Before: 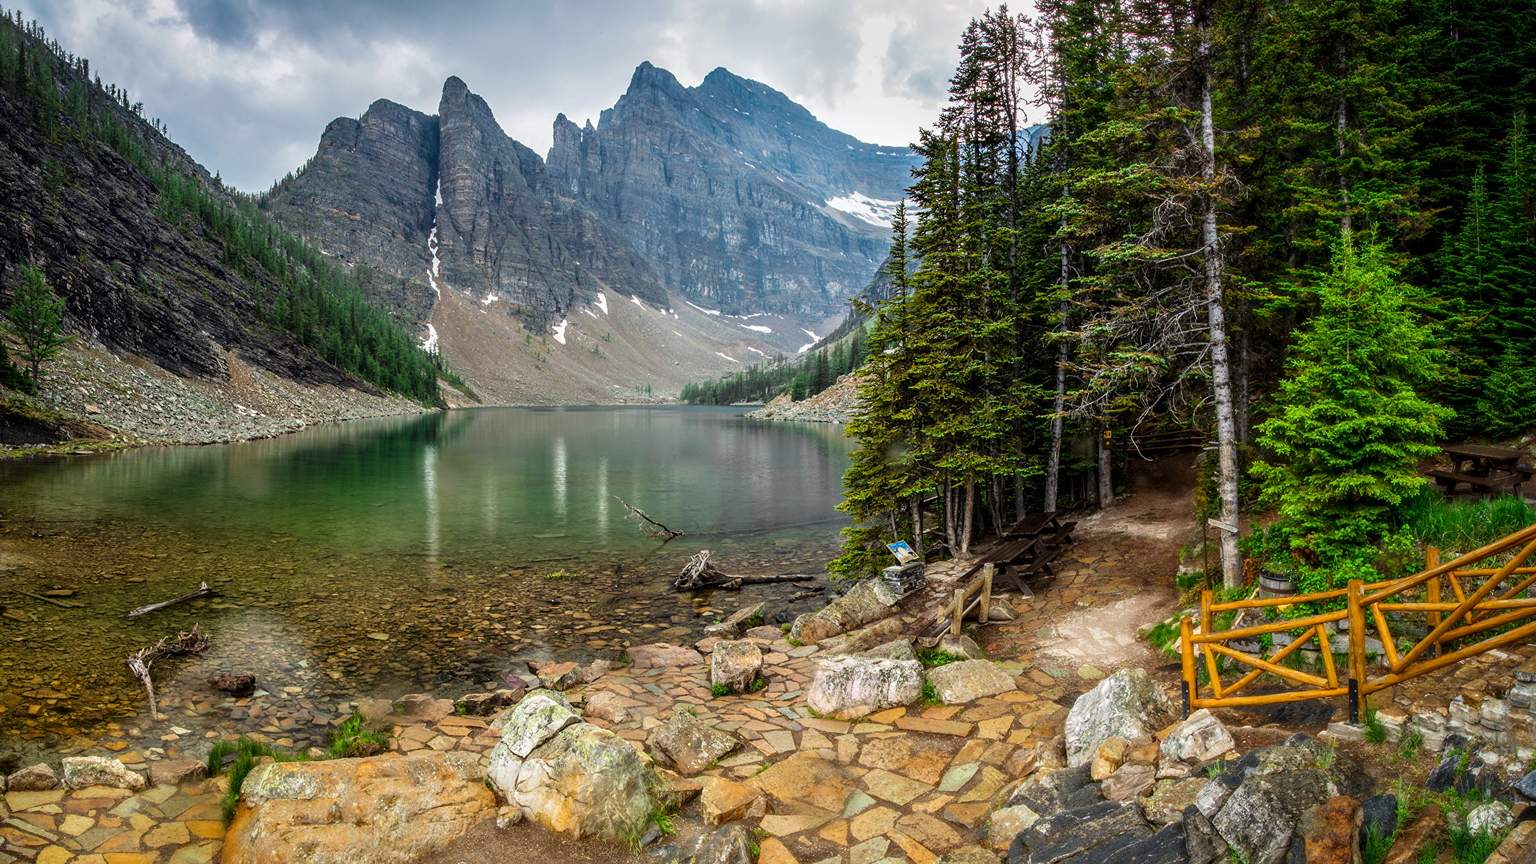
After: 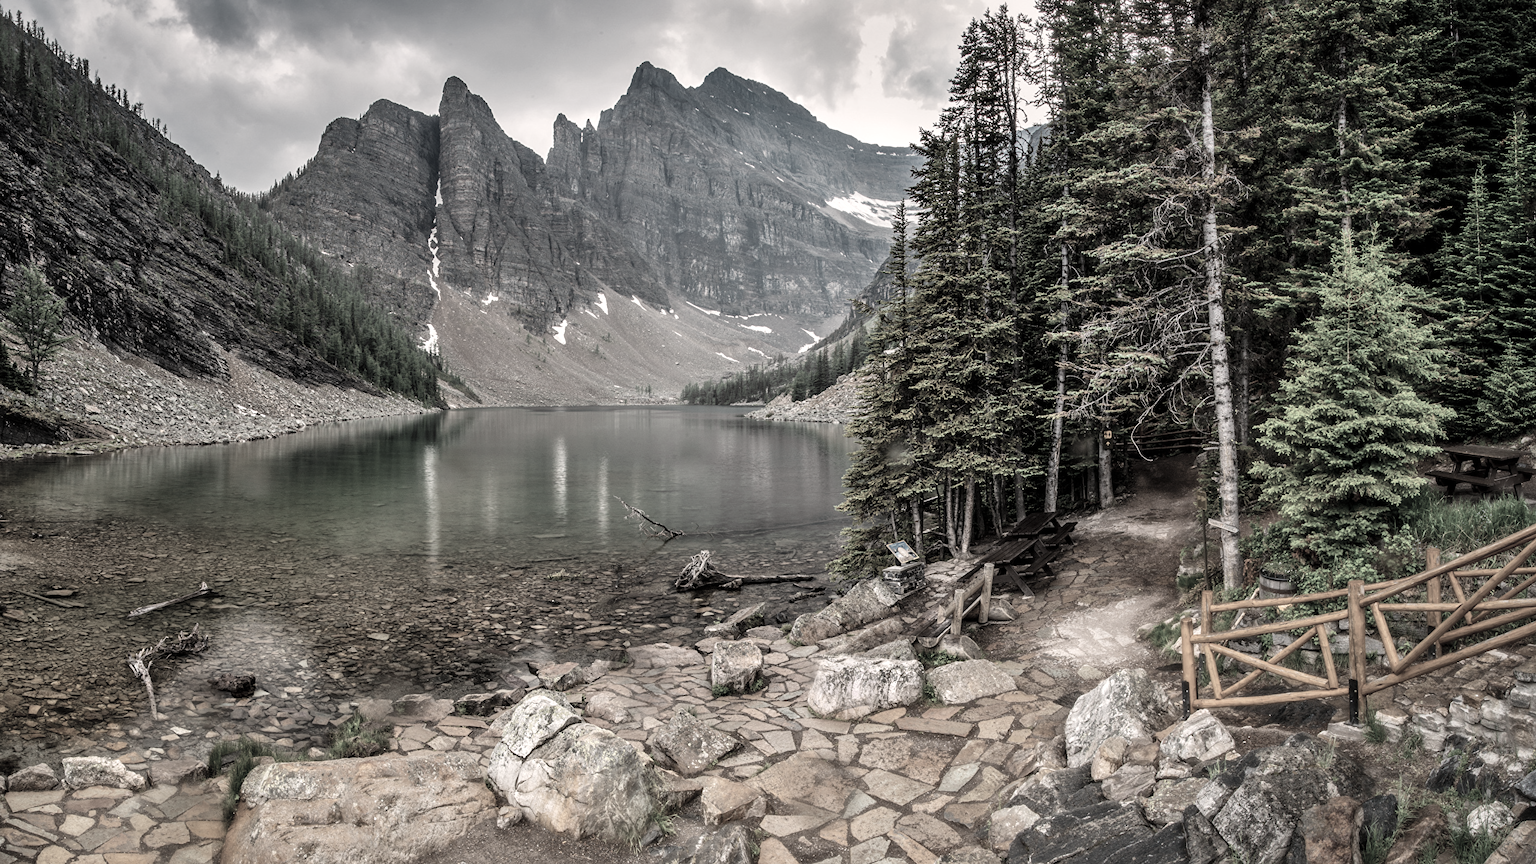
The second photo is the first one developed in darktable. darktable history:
white balance: red 1.127, blue 0.943
color correction: saturation 0.2
shadows and highlights: white point adjustment 1, soften with gaussian
